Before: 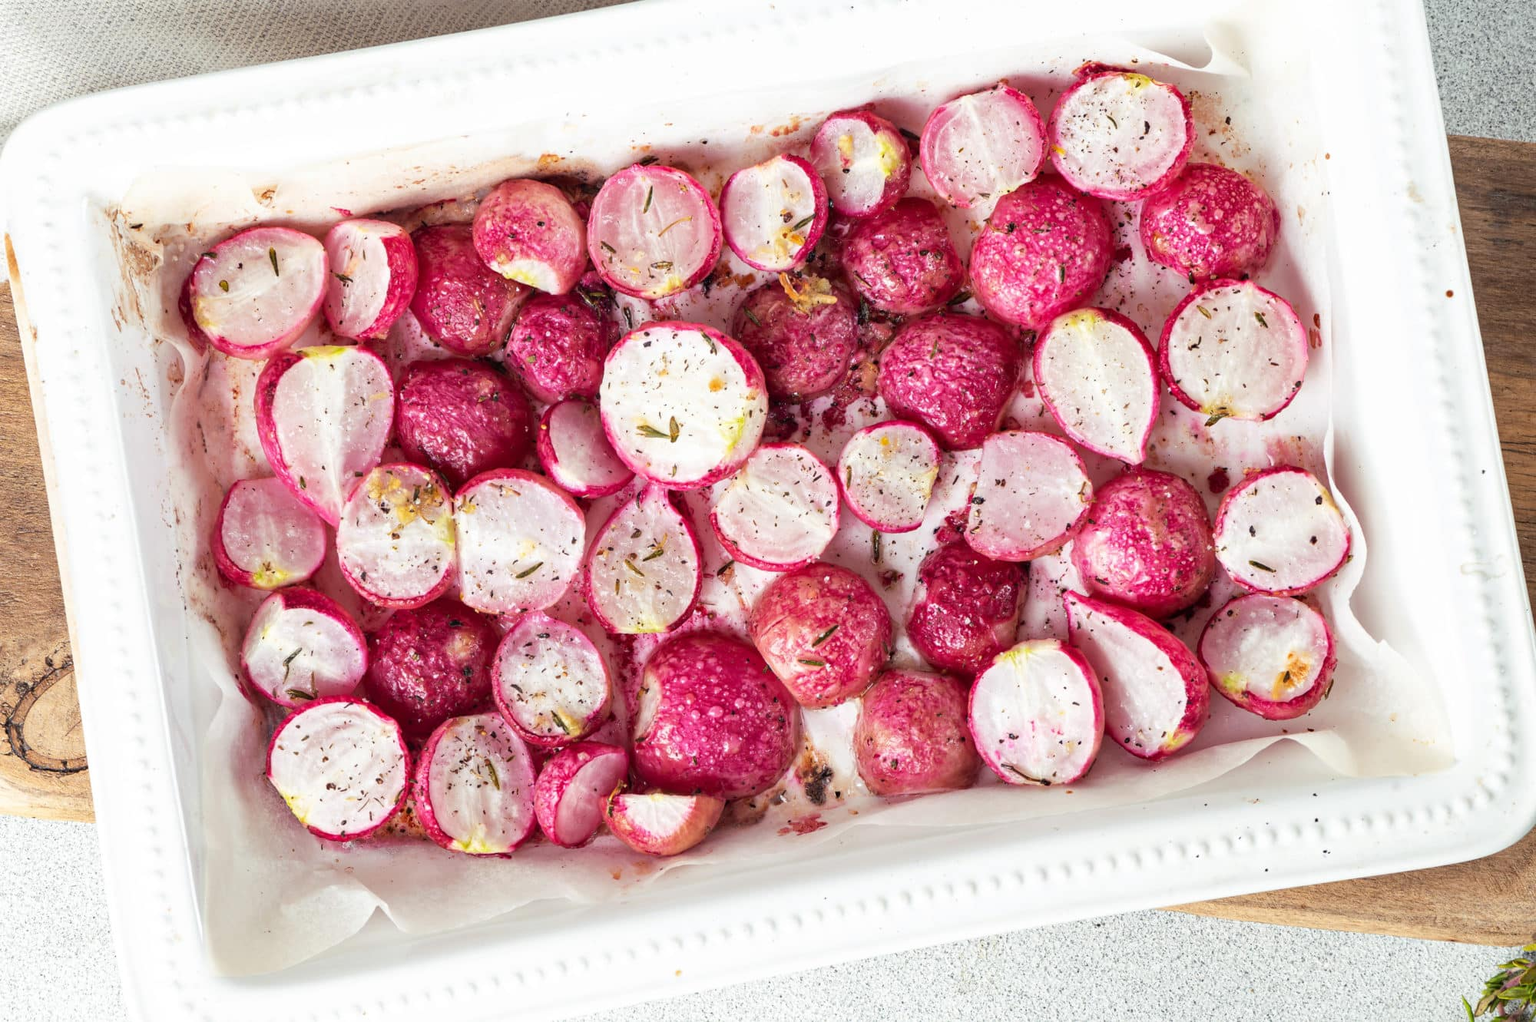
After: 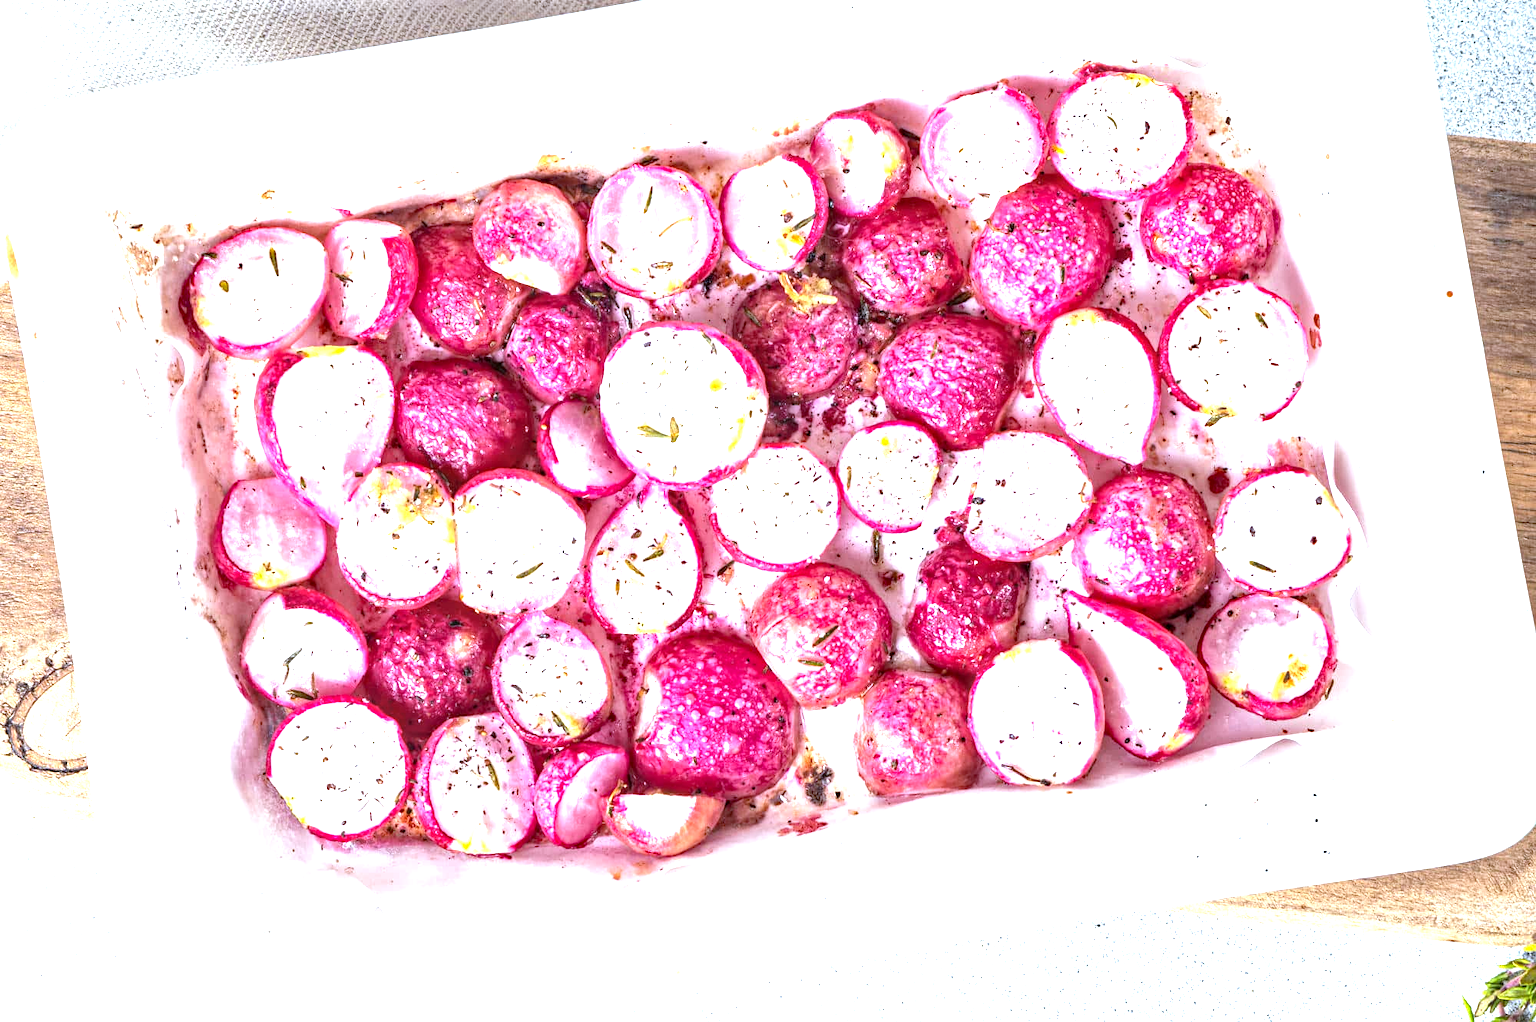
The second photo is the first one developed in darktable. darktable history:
white balance: red 0.926, green 1.003, blue 1.133
haze removal: compatibility mode true, adaptive false
exposure: black level correction 0, exposure 1.3 EV, compensate highlight preservation false
local contrast: detail 130%
